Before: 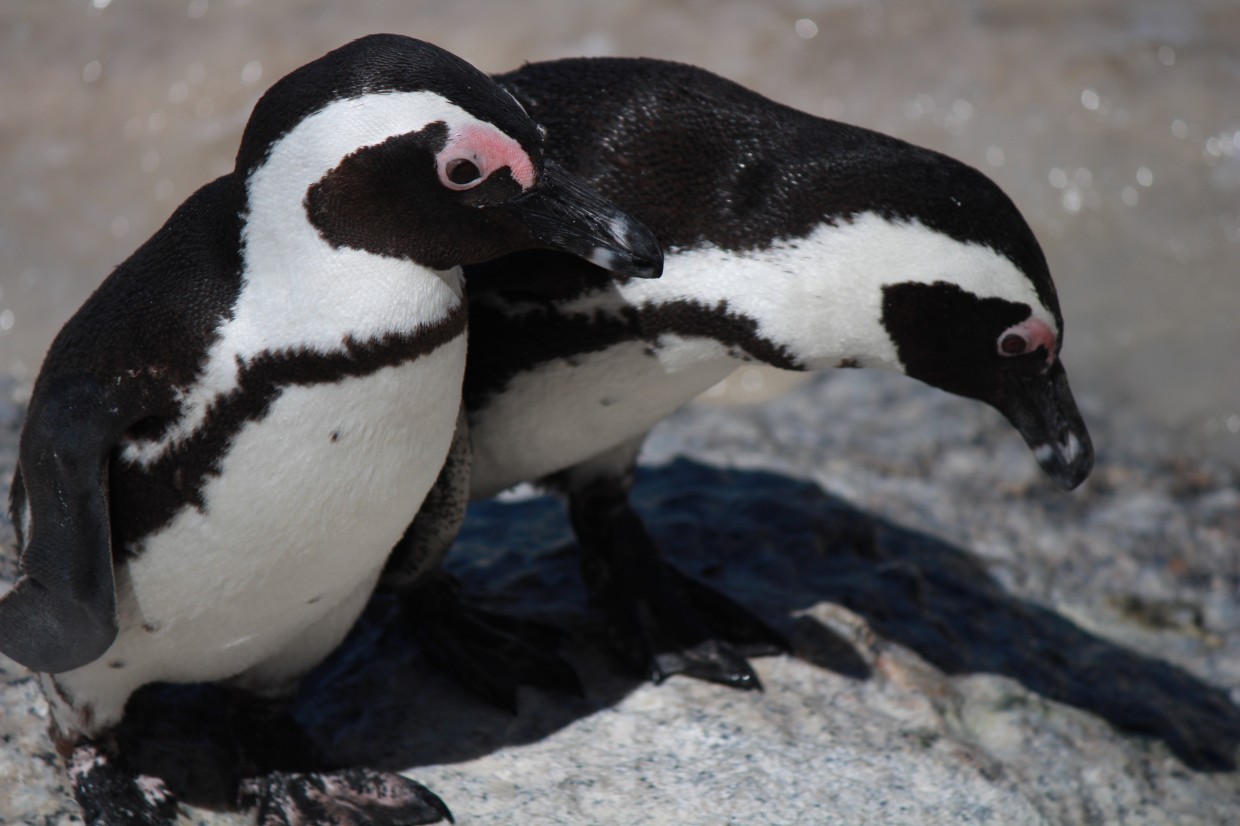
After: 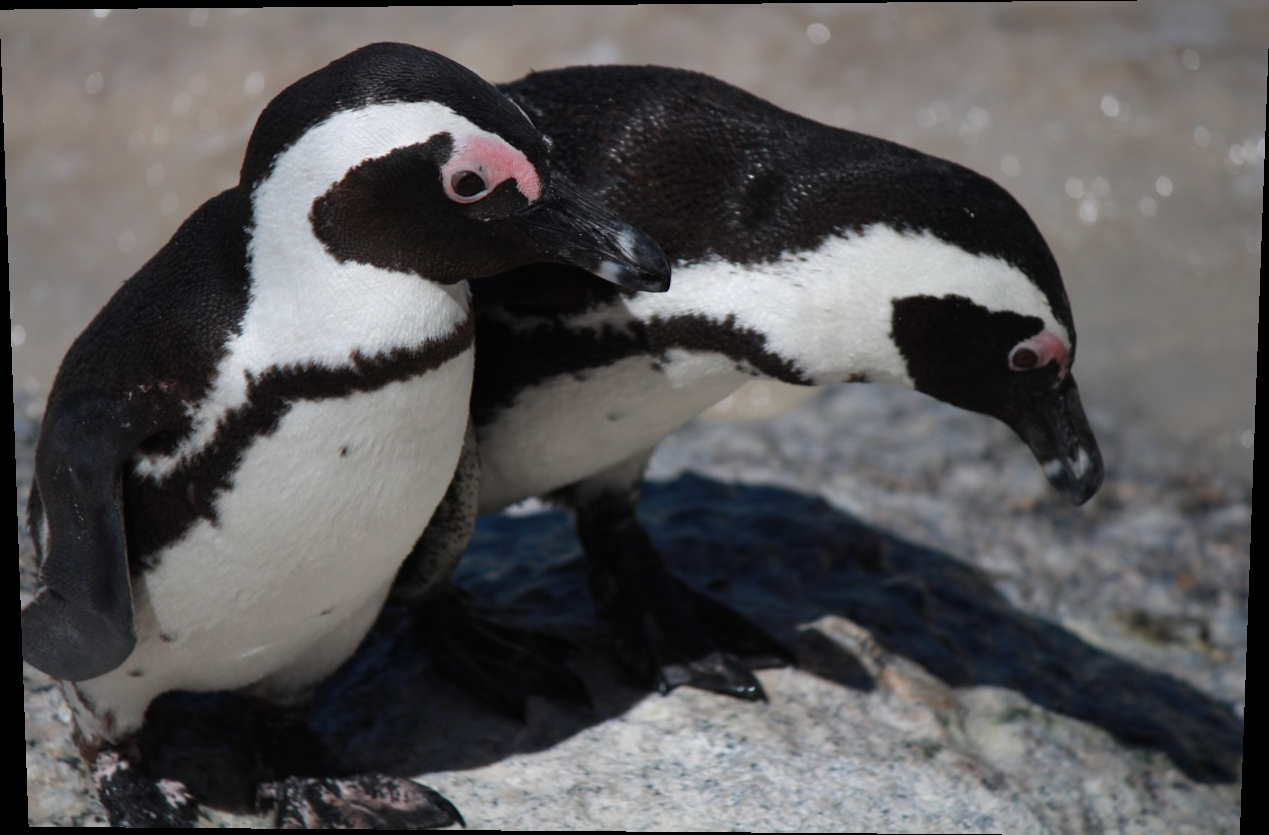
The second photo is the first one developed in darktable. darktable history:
levels: levels [0, 0.499, 1]
rotate and perspective: lens shift (vertical) 0.048, lens shift (horizontal) -0.024, automatic cropping off
